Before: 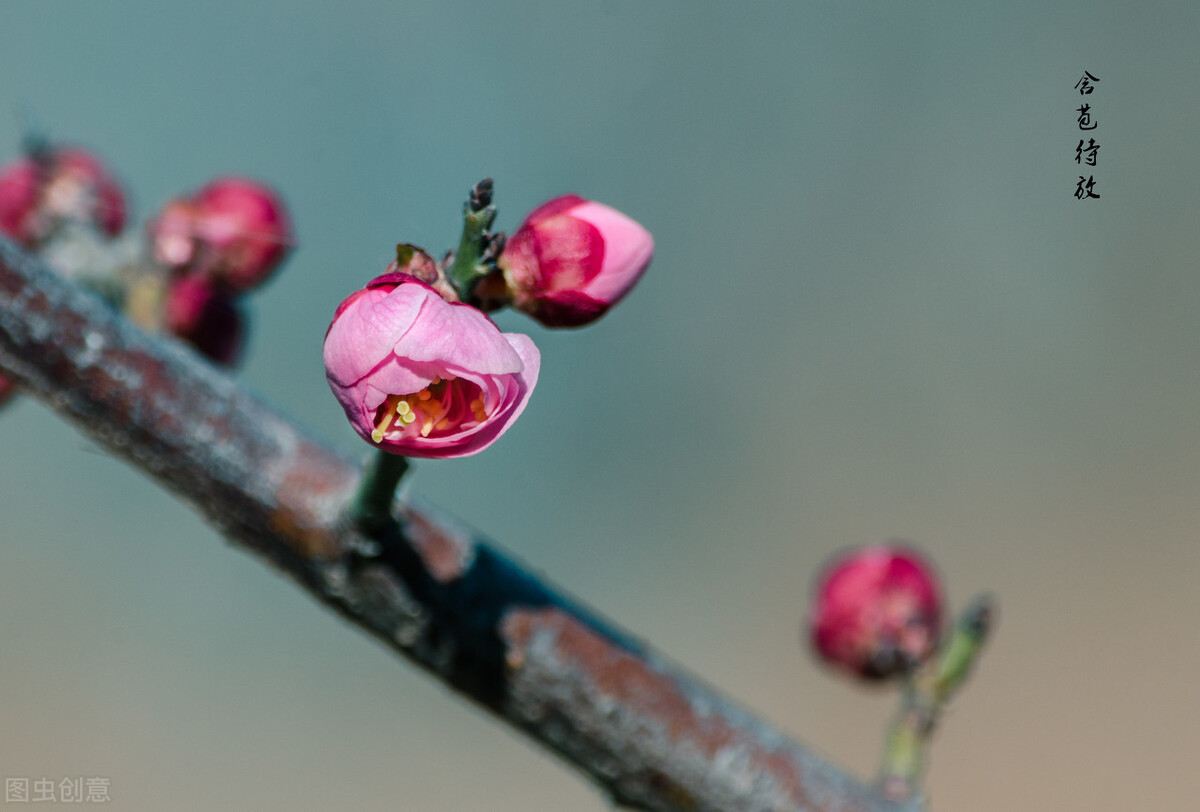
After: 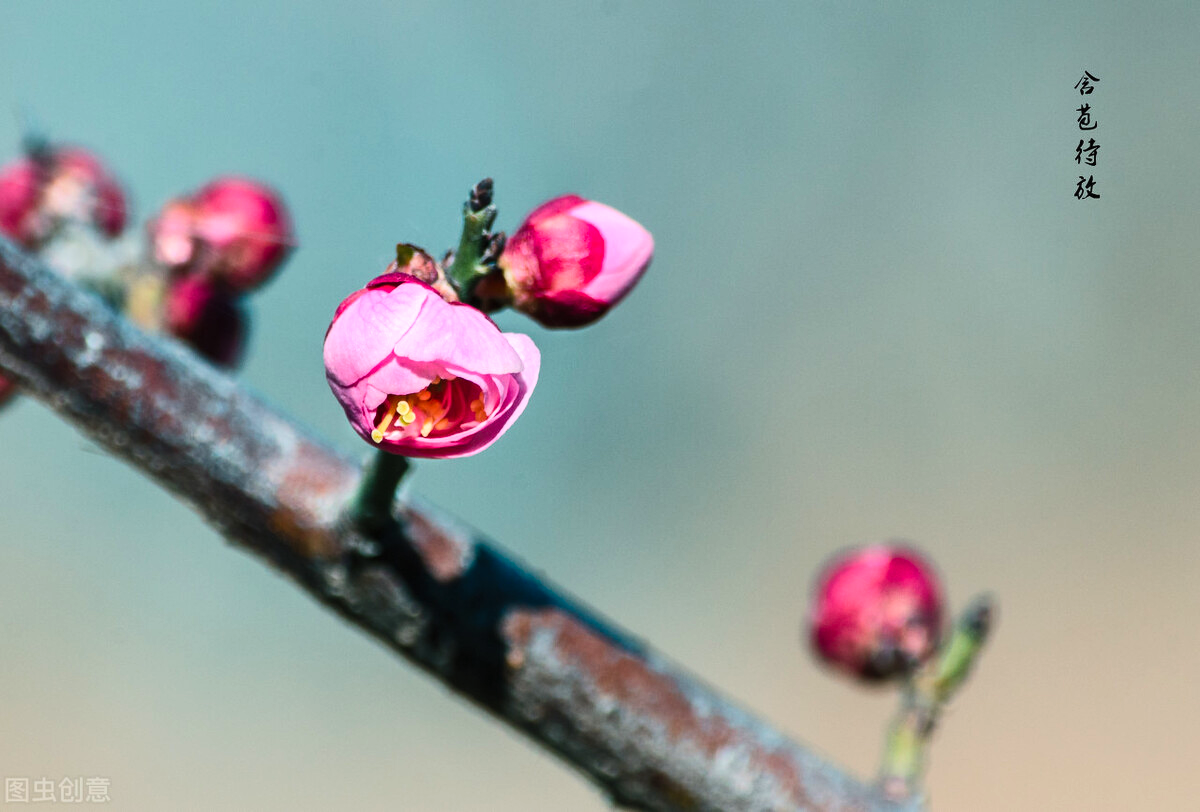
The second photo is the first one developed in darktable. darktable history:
tone equalizer: -8 EV -0.417 EV, -7 EV -0.389 EV, -6 EV -0.333 EV, -5 EV -0.222 EV, -3 EV 0.222 EV, -2 EV 0.333 EV, -1 EV 0.389 EV, +0 EV 0.417 EV, edges refinement/feathering 500, mask exposure compensation -1.57 EV, preserve details no
contrast brightness saturation: contrast 0.2, brightness 0.16, saturation 0.22
